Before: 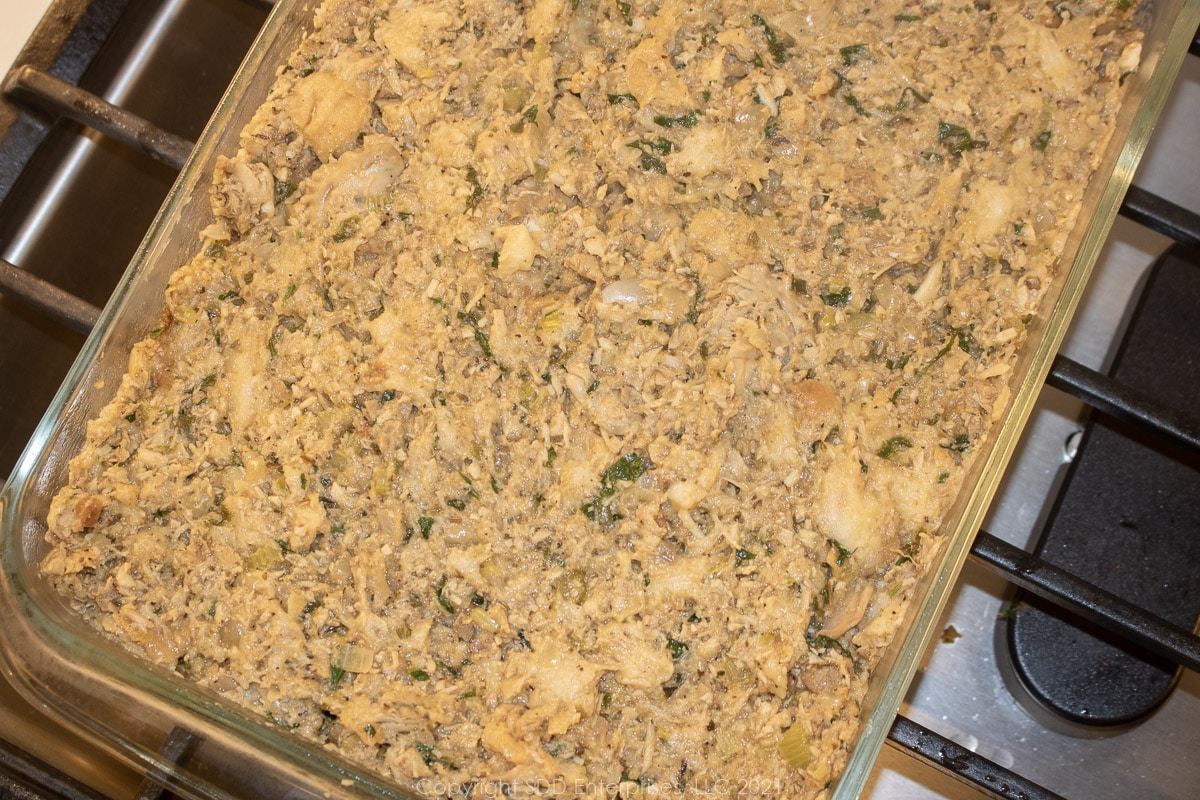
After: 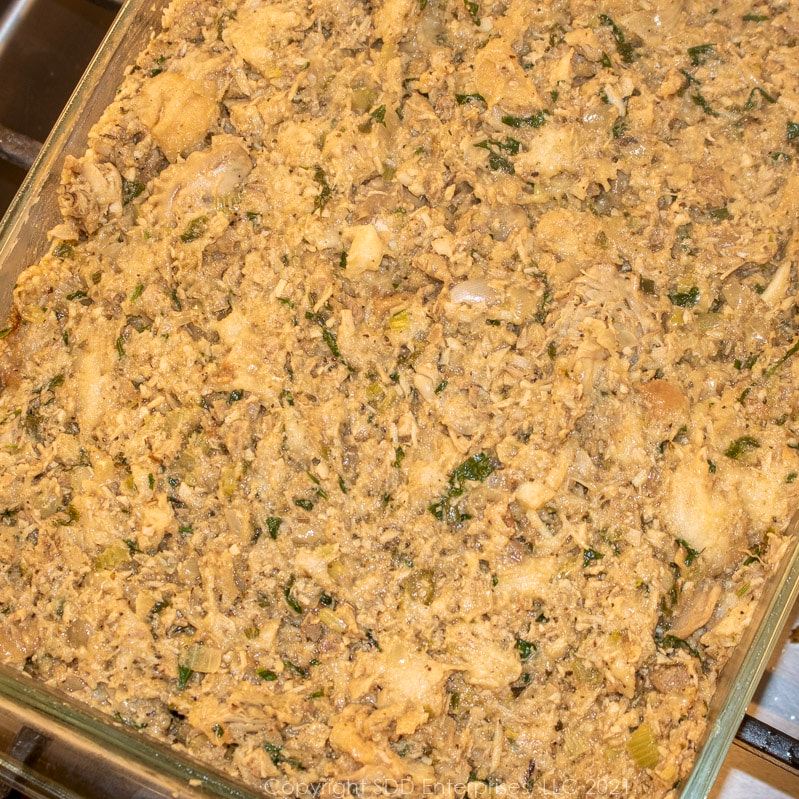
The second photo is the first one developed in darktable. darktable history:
local contrast: on, module defaults
velvia: strength 15%
crop and rotate: left 12.673%, right 20.66%
